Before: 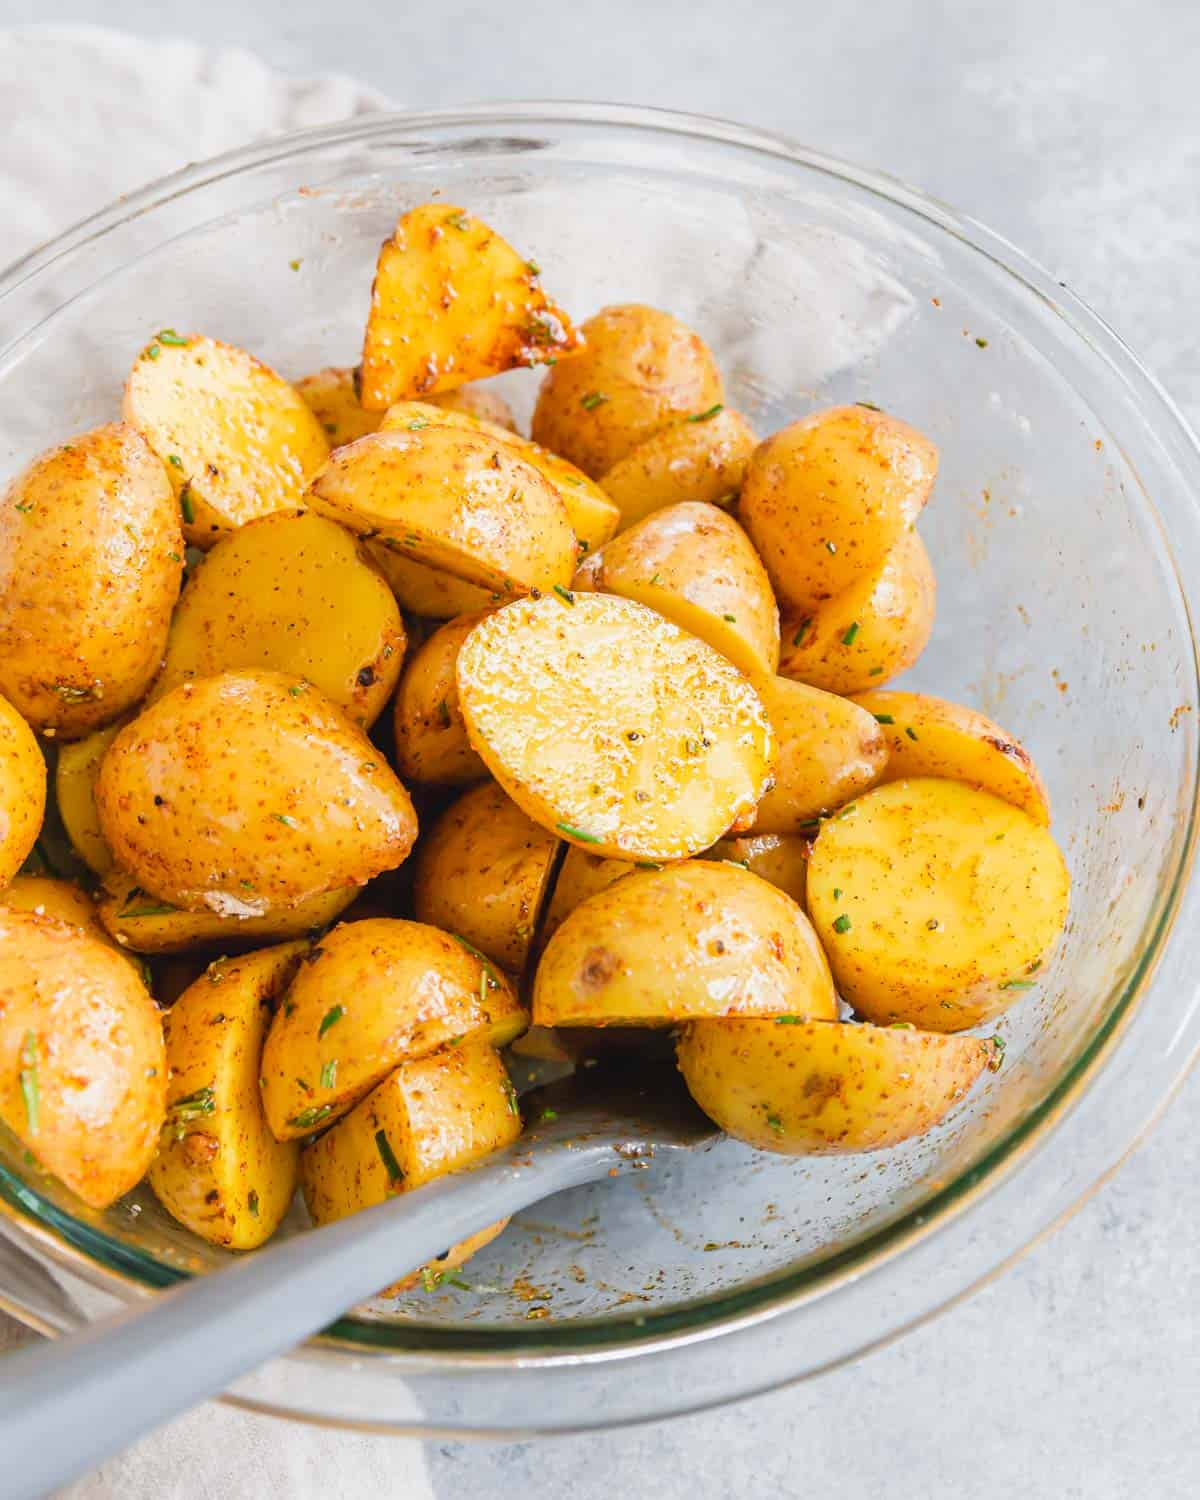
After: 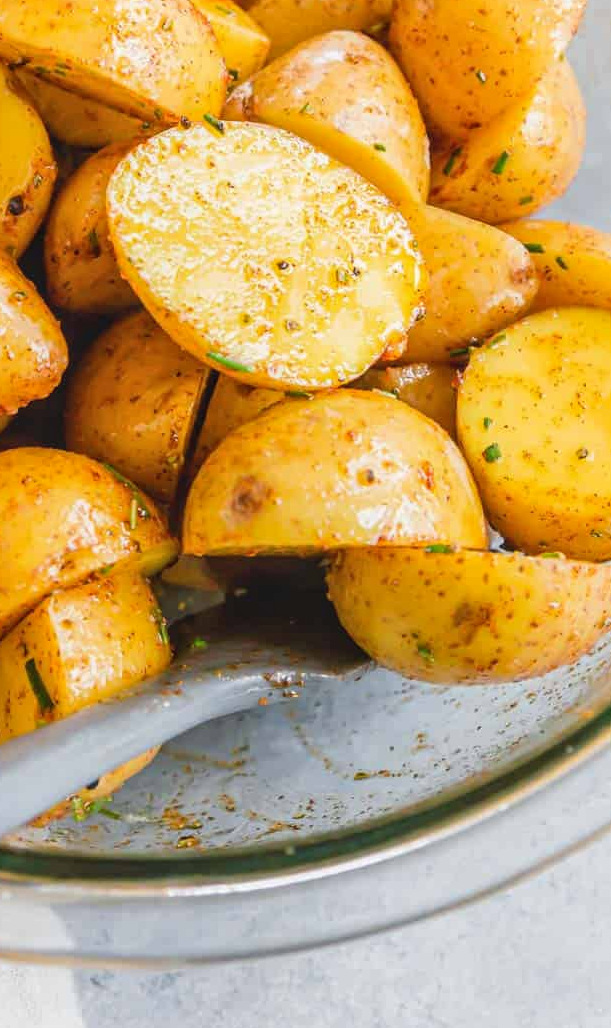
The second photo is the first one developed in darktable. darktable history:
crop and rotate: left 29.213%, top 31.427%, right 19.82%
local contrast: detail 110%
